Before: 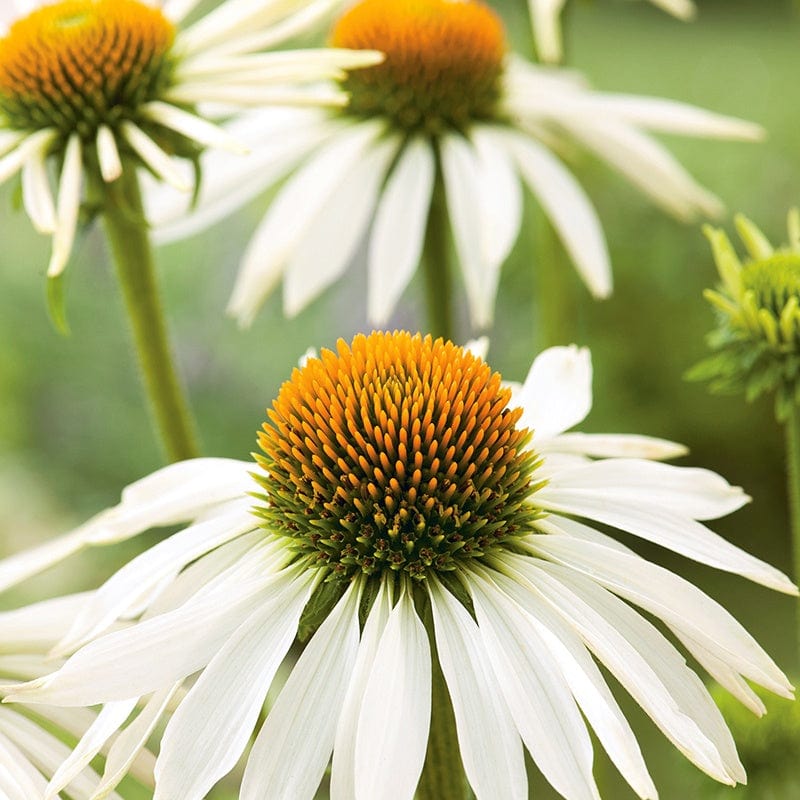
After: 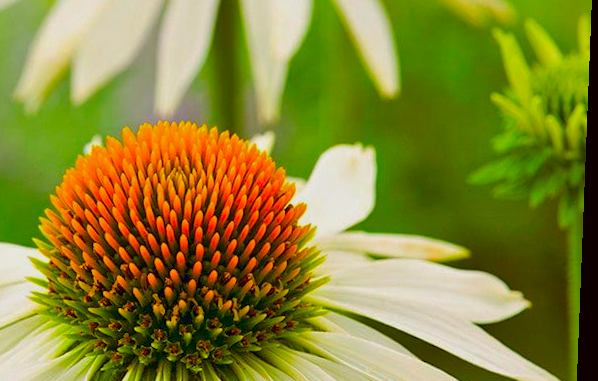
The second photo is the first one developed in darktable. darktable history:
color balance rgb: linear chroma grading › global chroma 15%, perceptual saturation grading › global saturation 30%
local contrast: mode bilateral grid, contrast 28, coarseness 16, detail 115%, midtone range 0.2
crop and rotate: left 27.938%, top 27.046%, bottom 27.046%
color contrast: green-magenta contrast 1.69, blue-yellow contrast 1.49
color correction: highlights a* -0.95, highlights b* 4.5, shadows a* 3.55
tone equalizer: -8 EV 0.25 EV, -7 EV 0.417 EV, -6 EV 0.417 EV, -5 EV 0.25 EV, -3 EV -0.25 EV, -2 EV -0.417 EV, -1 EV -0.417 EV, +0 EV -0.25 EV, edges refinement/feathering 500, mask exposure compensation -1.57 EV, preserve details guided filter
rotate and perspective: rotation 2.27°, automatic cropping off
